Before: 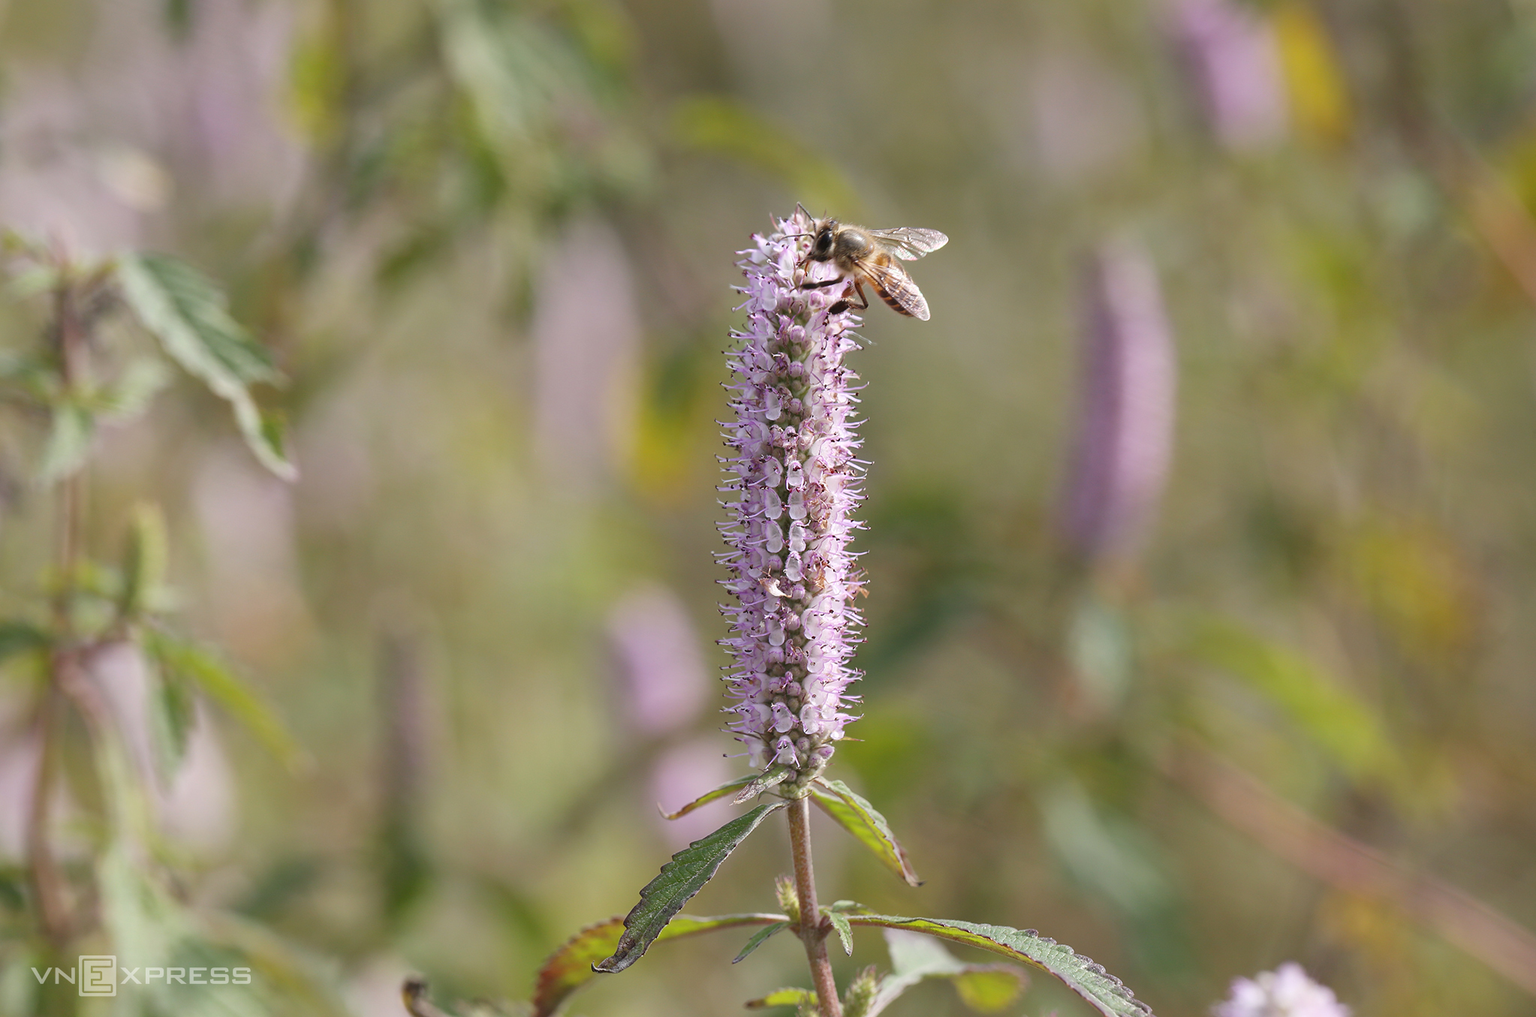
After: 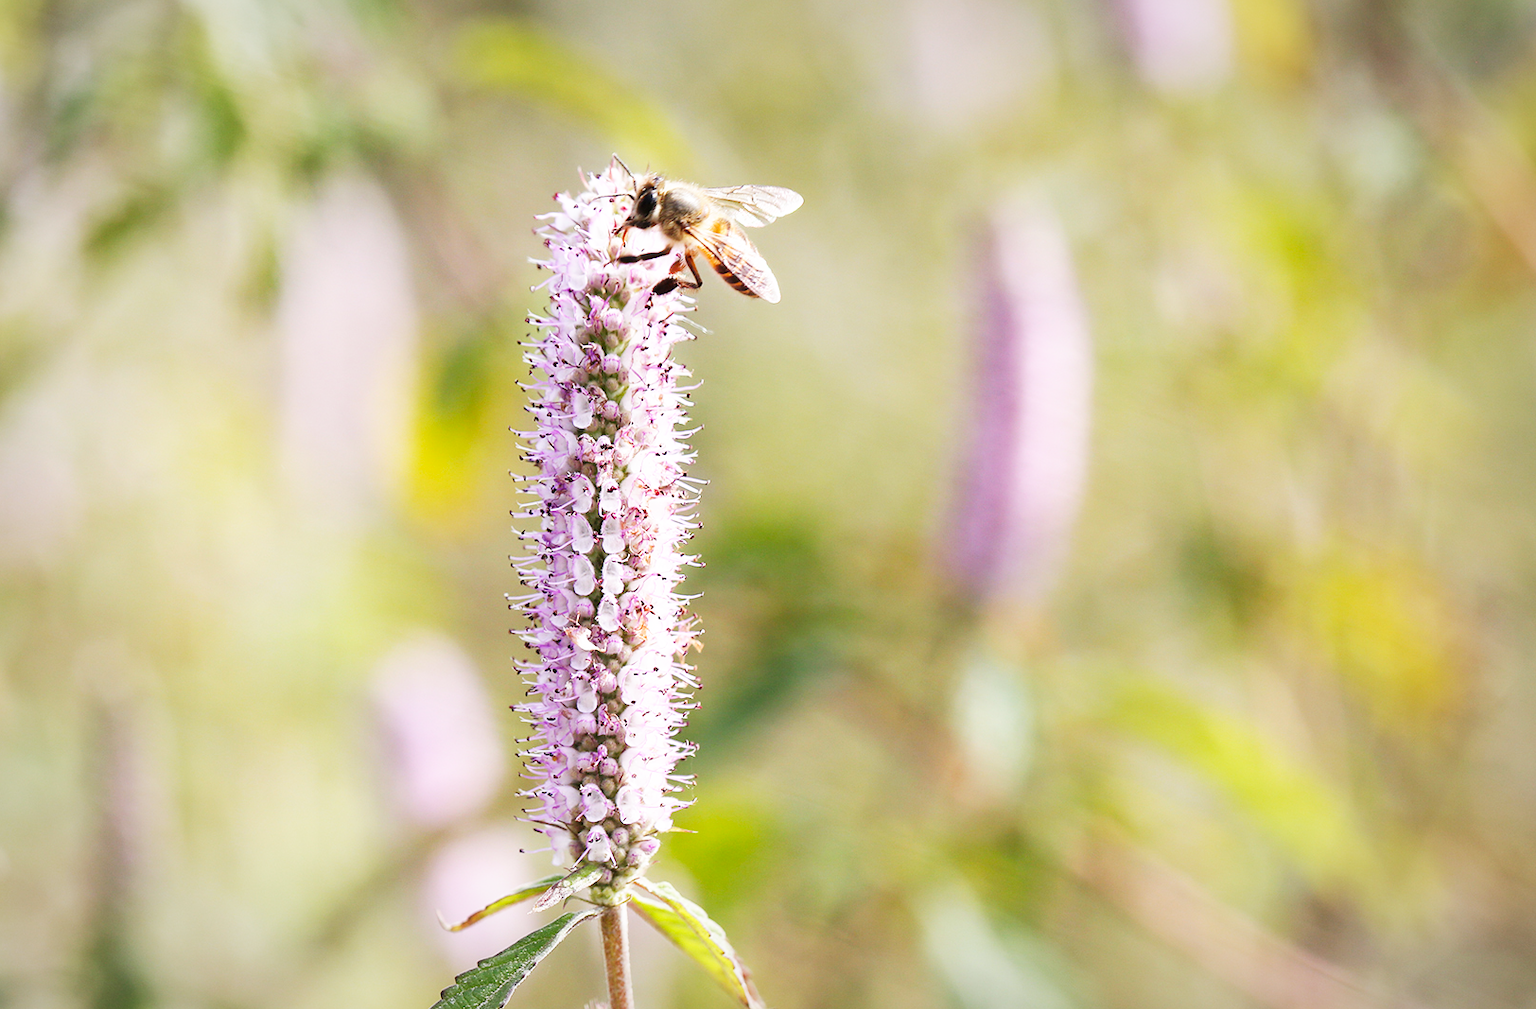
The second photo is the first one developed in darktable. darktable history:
tone equalizer: on, module defaults
crop and rotate: left 20.273%, top 7.917%, right 0.338%, bottom 13.305%
vignetting: brightness -0.18, saturation -0.309, automatic ratio true
base curve: curves: ch0 [(0, 0) (0.007, 0.004) (0.027, 0.03) (0.046, 0.07) (0.207, 0.54) (0.442, 0.872) (0.673, 0.972) (1, 1)], preserve colors none
